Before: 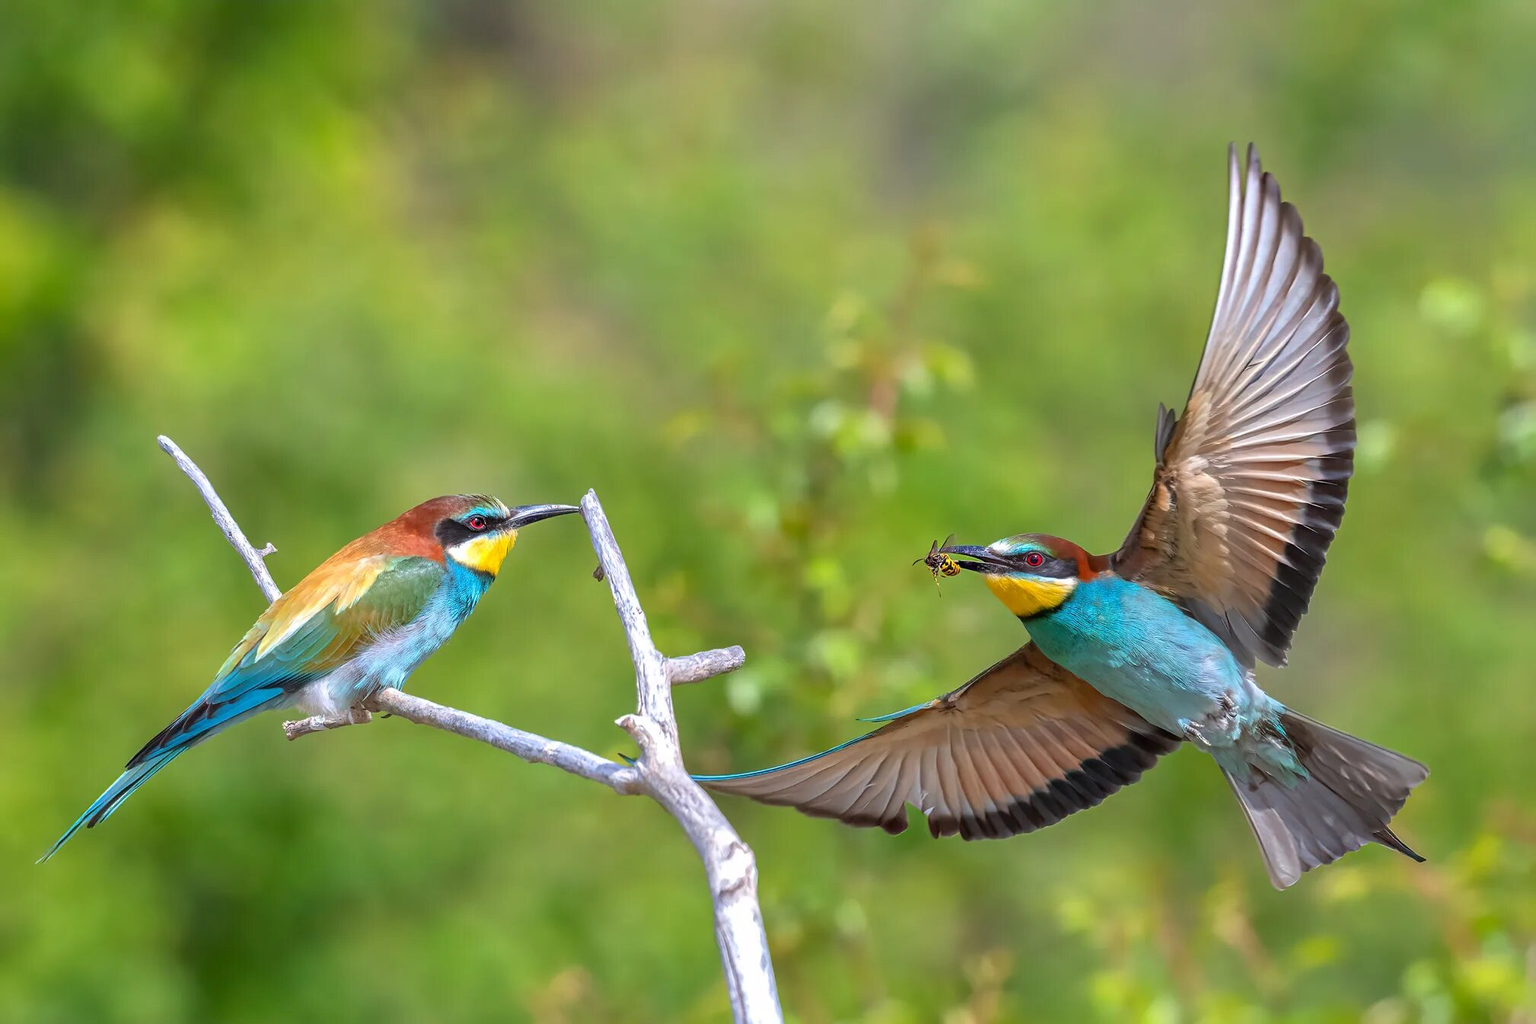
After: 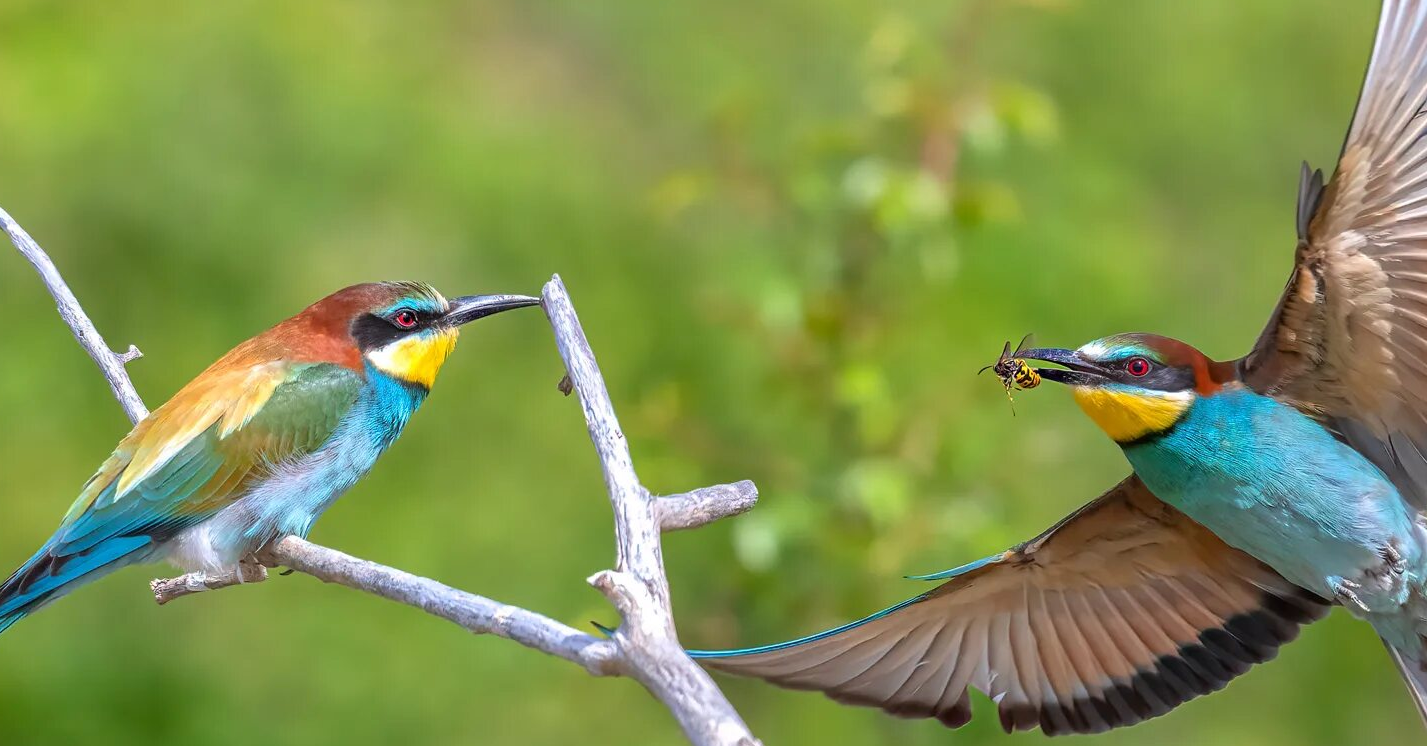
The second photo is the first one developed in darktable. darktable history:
crop: left 10.953%, top 27.419%, right 18.315%, bottom 17.052%
shadows and highlights: shadows 31.18, highlights 0.236, soften with gaussian
